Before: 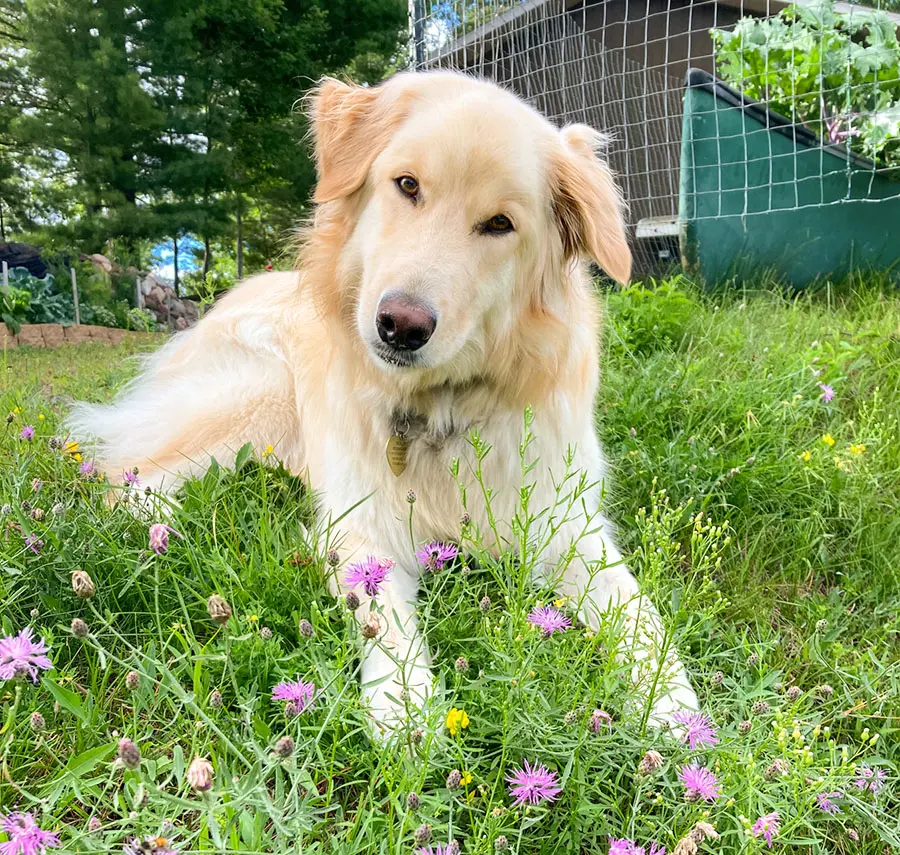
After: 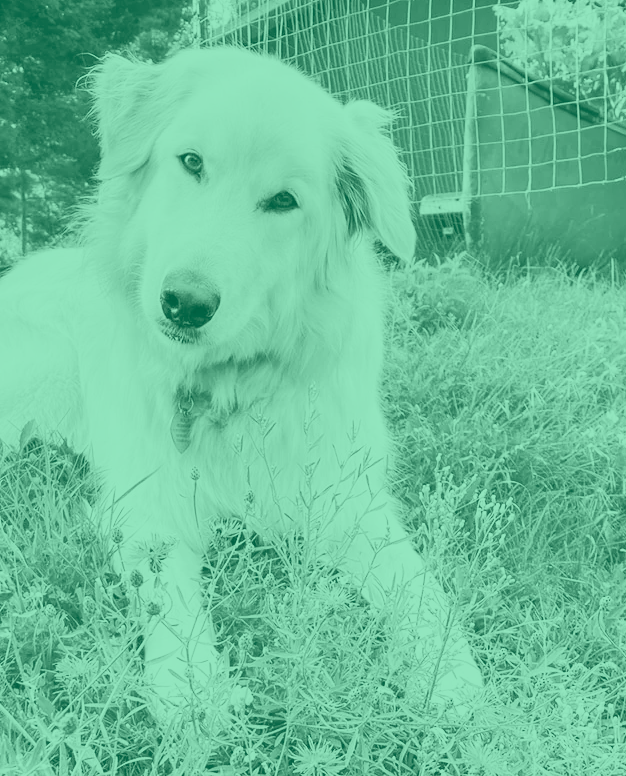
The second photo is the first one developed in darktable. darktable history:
colorize: hue 147.6°, saturation 65%, lightness 21.64%
crop and rotate: left 24.034%, top 2.838%, right 6.406%, bottom 6.299%
contrast brightness saturation: contrast 0.24, brightness 0.26, saturation 0.39
